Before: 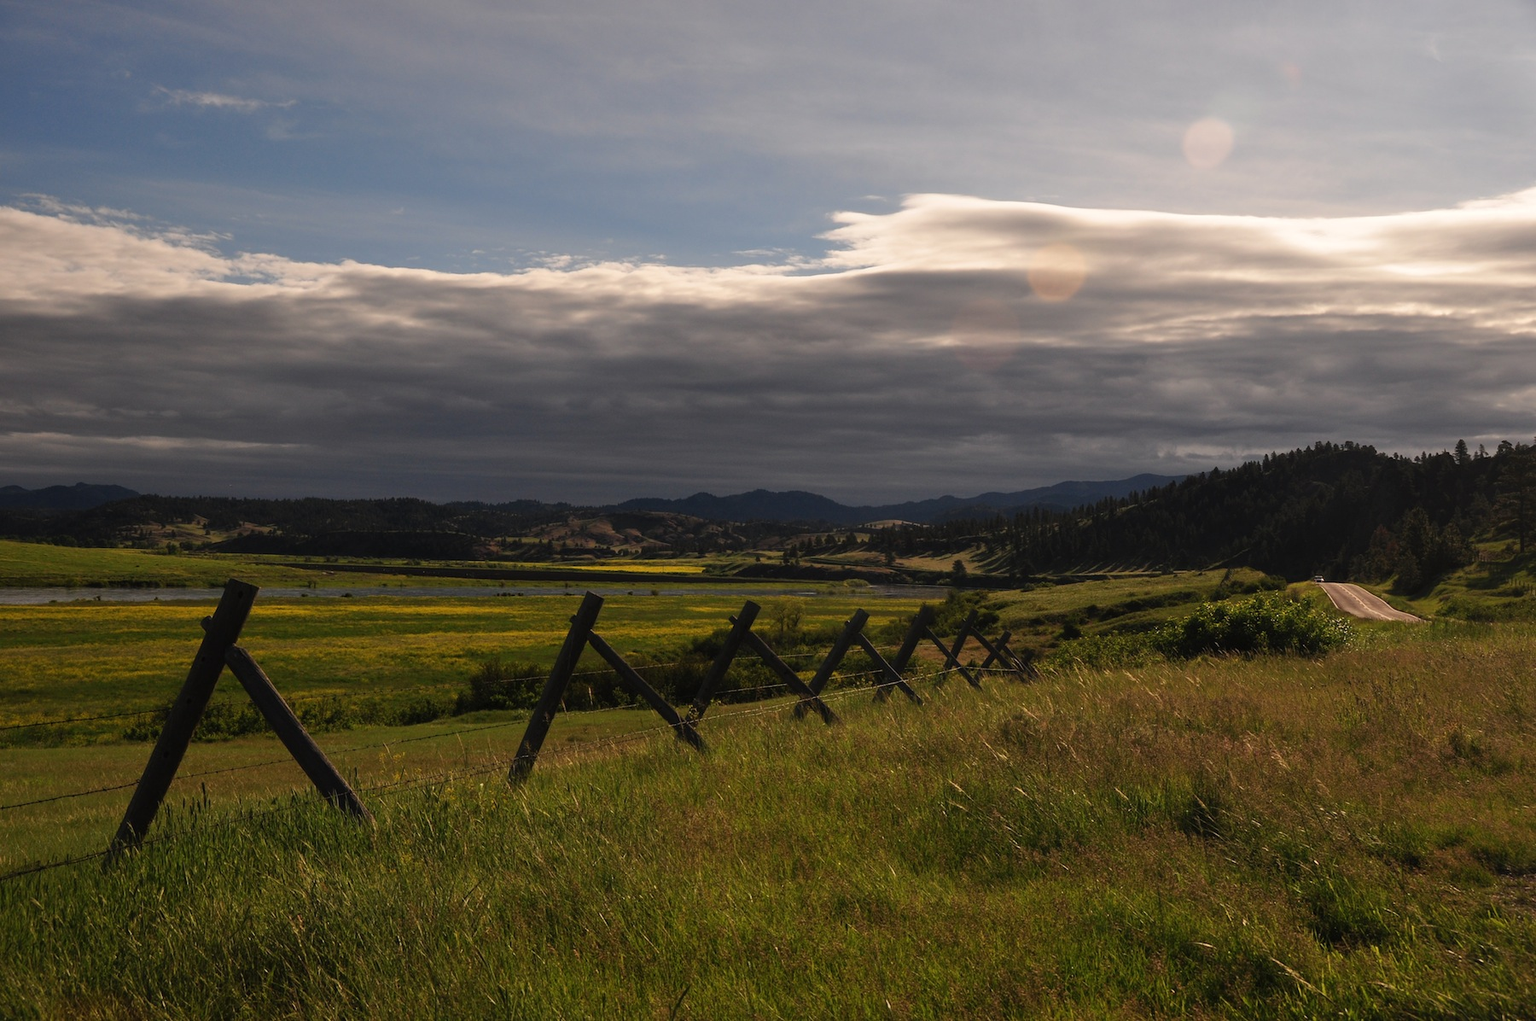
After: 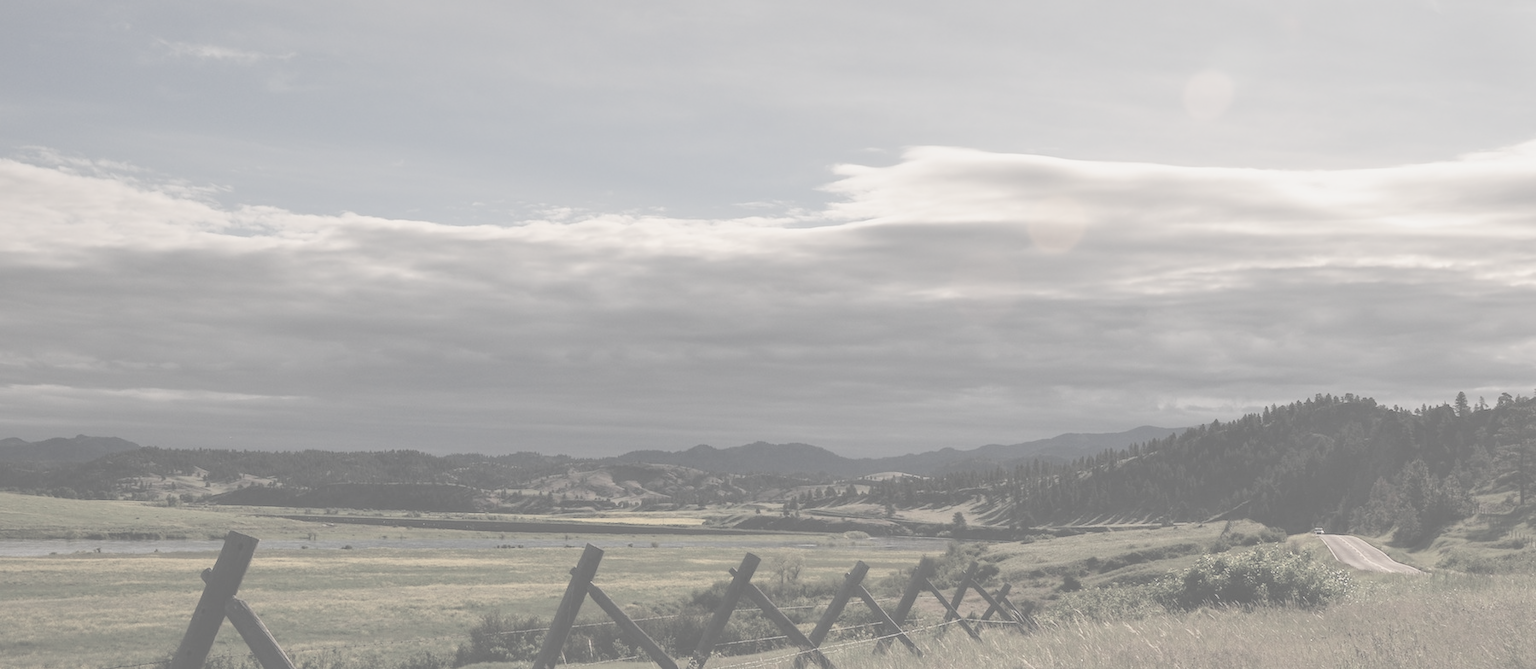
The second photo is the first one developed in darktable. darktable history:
contrast brightness saturation: contrast -0.32, brightness 0.75, saturation -0.78
crop and rotate: top 4.848%, bottom 29.503%
local contrast: detail 130%
